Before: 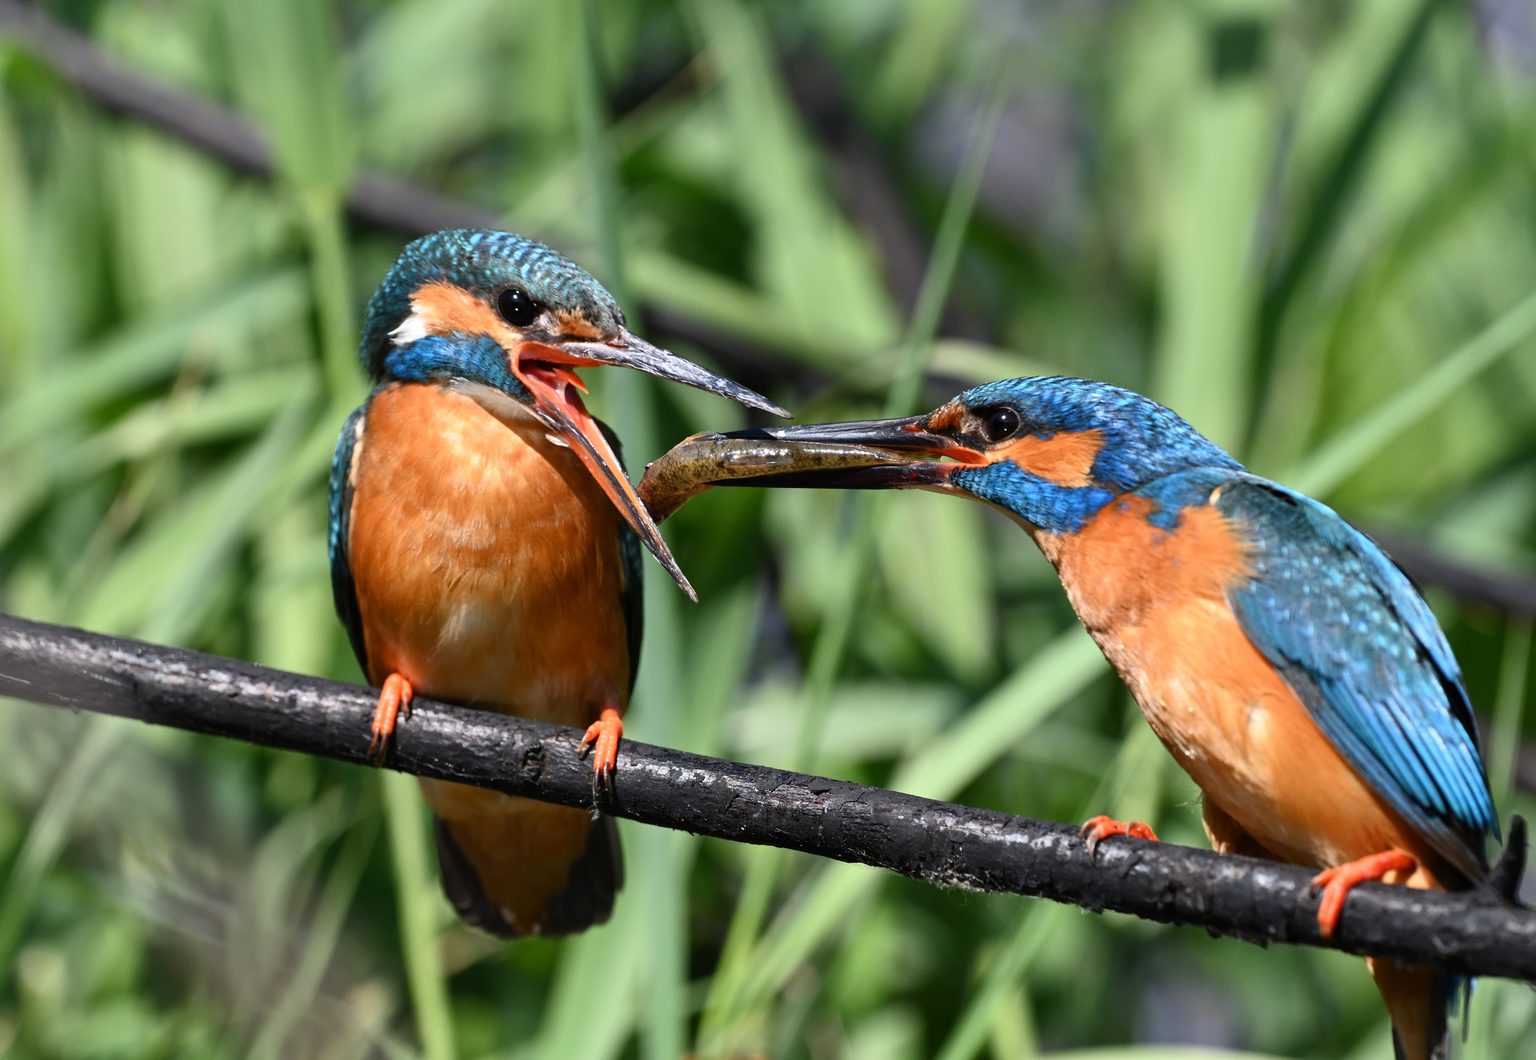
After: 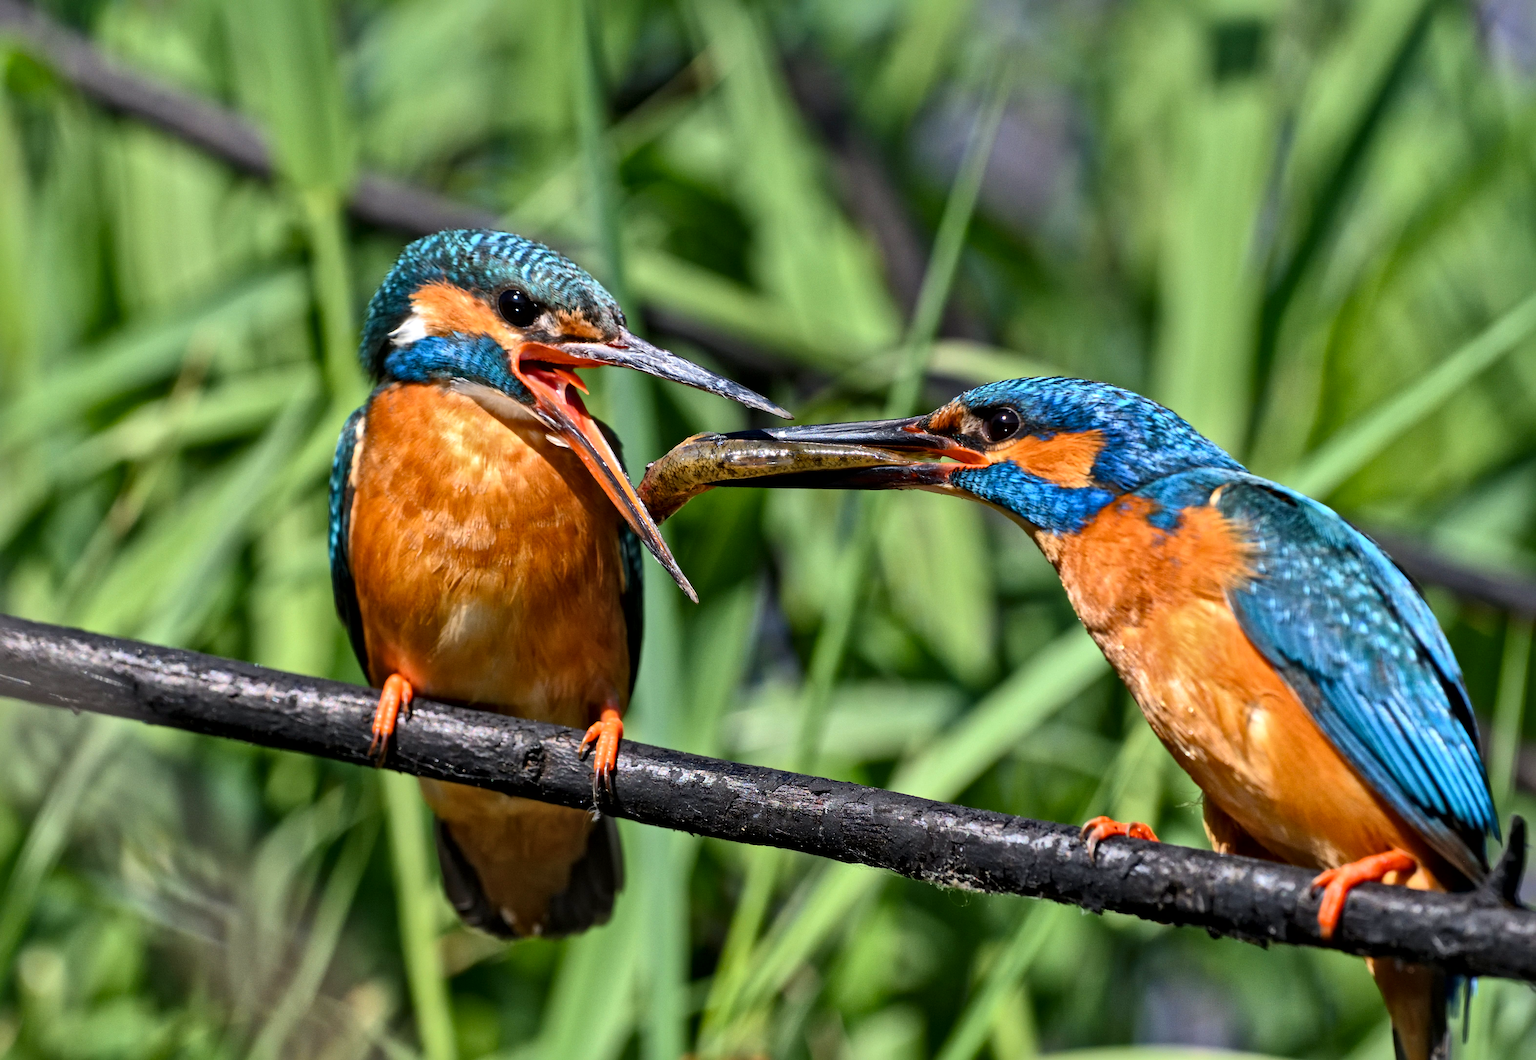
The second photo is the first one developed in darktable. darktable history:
local contrast: mode bilateral grid, contrast 20, coarseness 50, detail 173%, midtone range 0.2
shadows and highlights: shadows 30.24
color balance rgb: perceptual saturation grading › global saturation 19.613%
velvia: strength 15.06%
